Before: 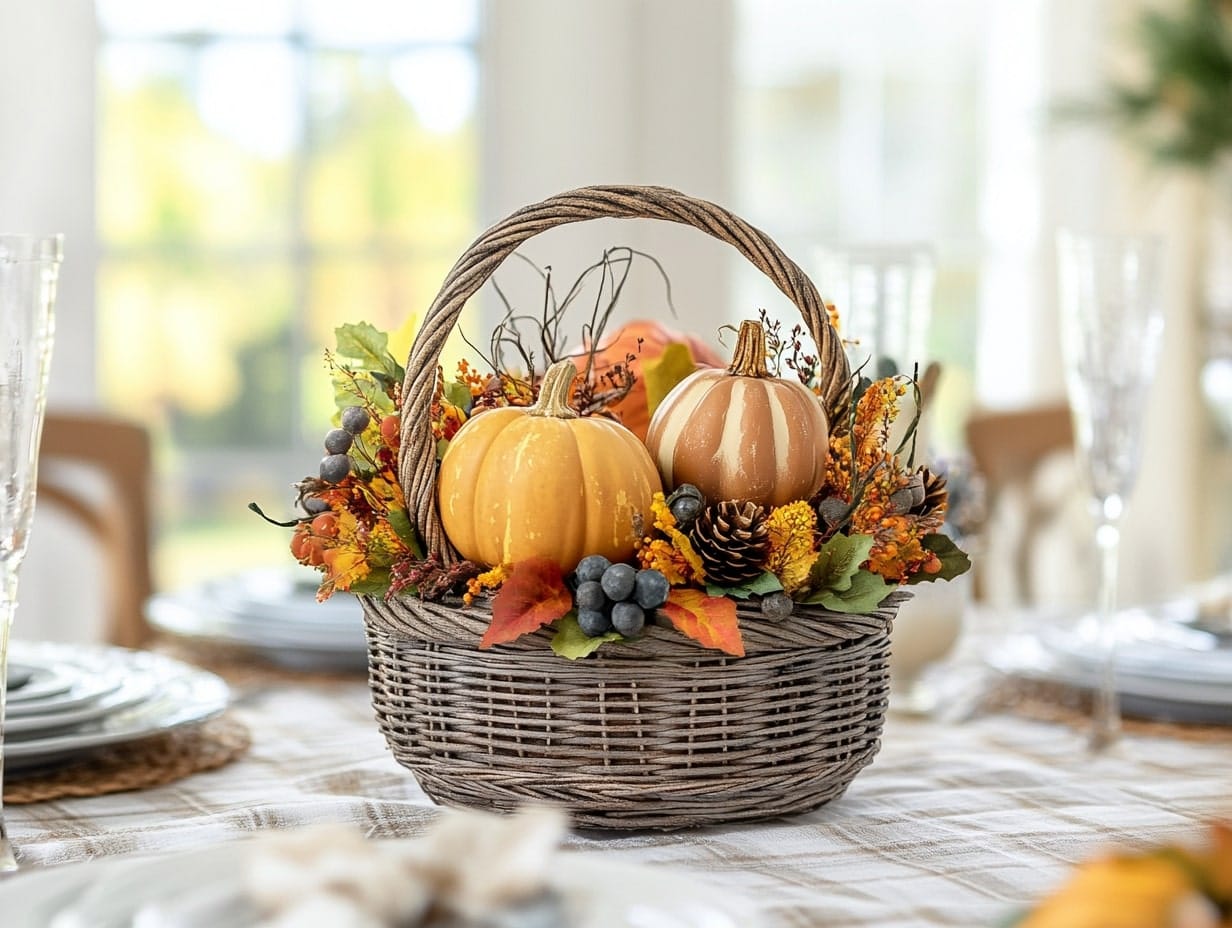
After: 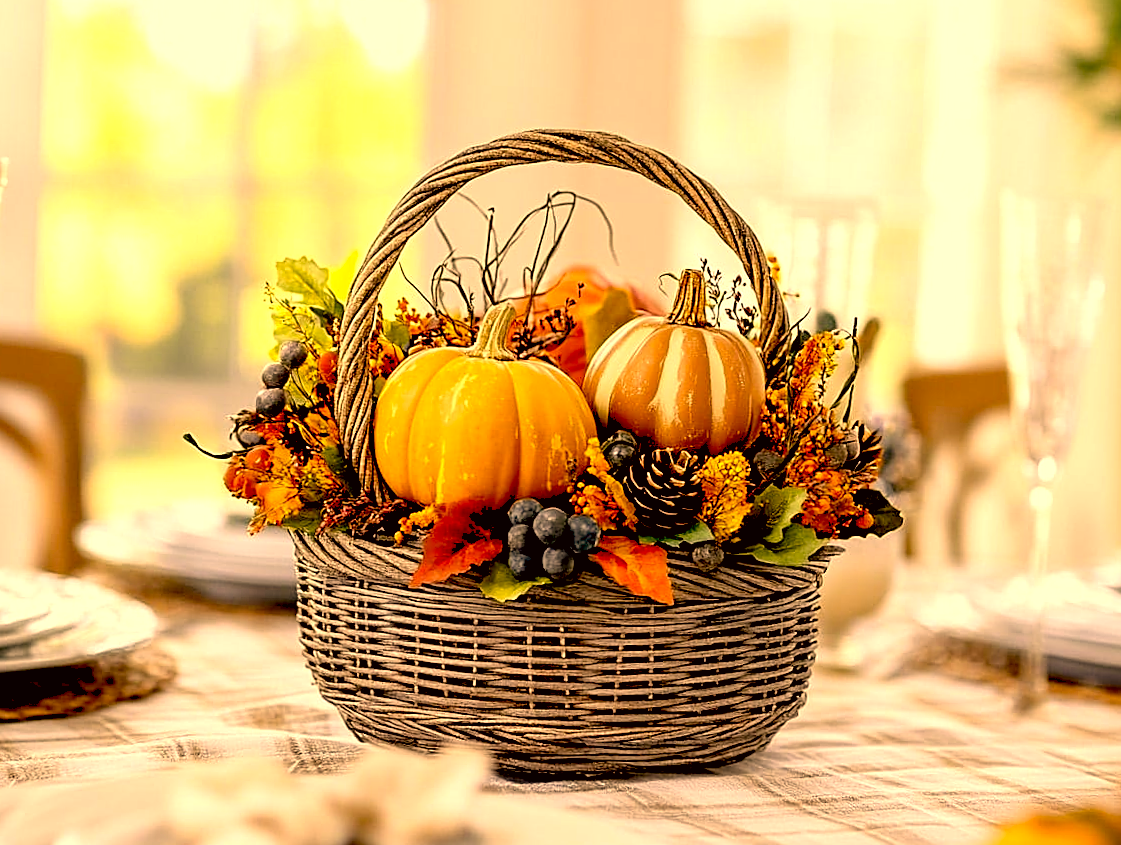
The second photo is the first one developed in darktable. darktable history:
crop and rotate: angle -2.08°, left 3.118%, top 4%, right 1.549%, bottom 0.596%
exposure: black level correction 0.045, exposure -0.228 EV, compensate exposure bias true, compensate highlight preservation false
color correction: highlights a* 18.66, highlights b* 35.32, shadows a* 1.79, shadows b* 6.76, saturation 1.01
levels: white 90.69%, levels [0, 0.43, 0.859]
sharpen: on, module defaults
